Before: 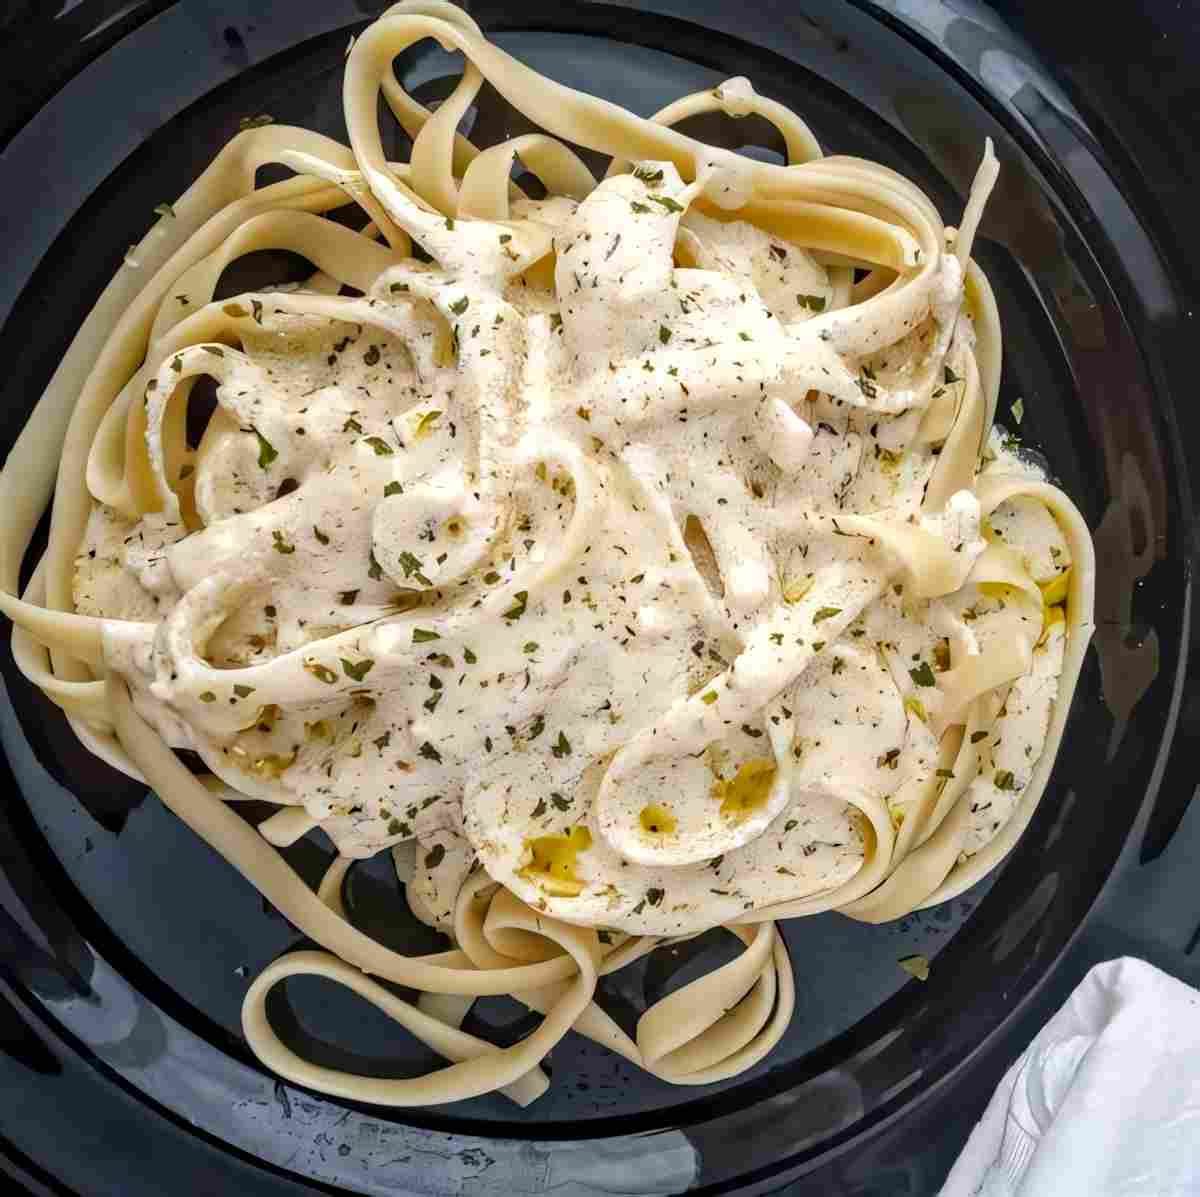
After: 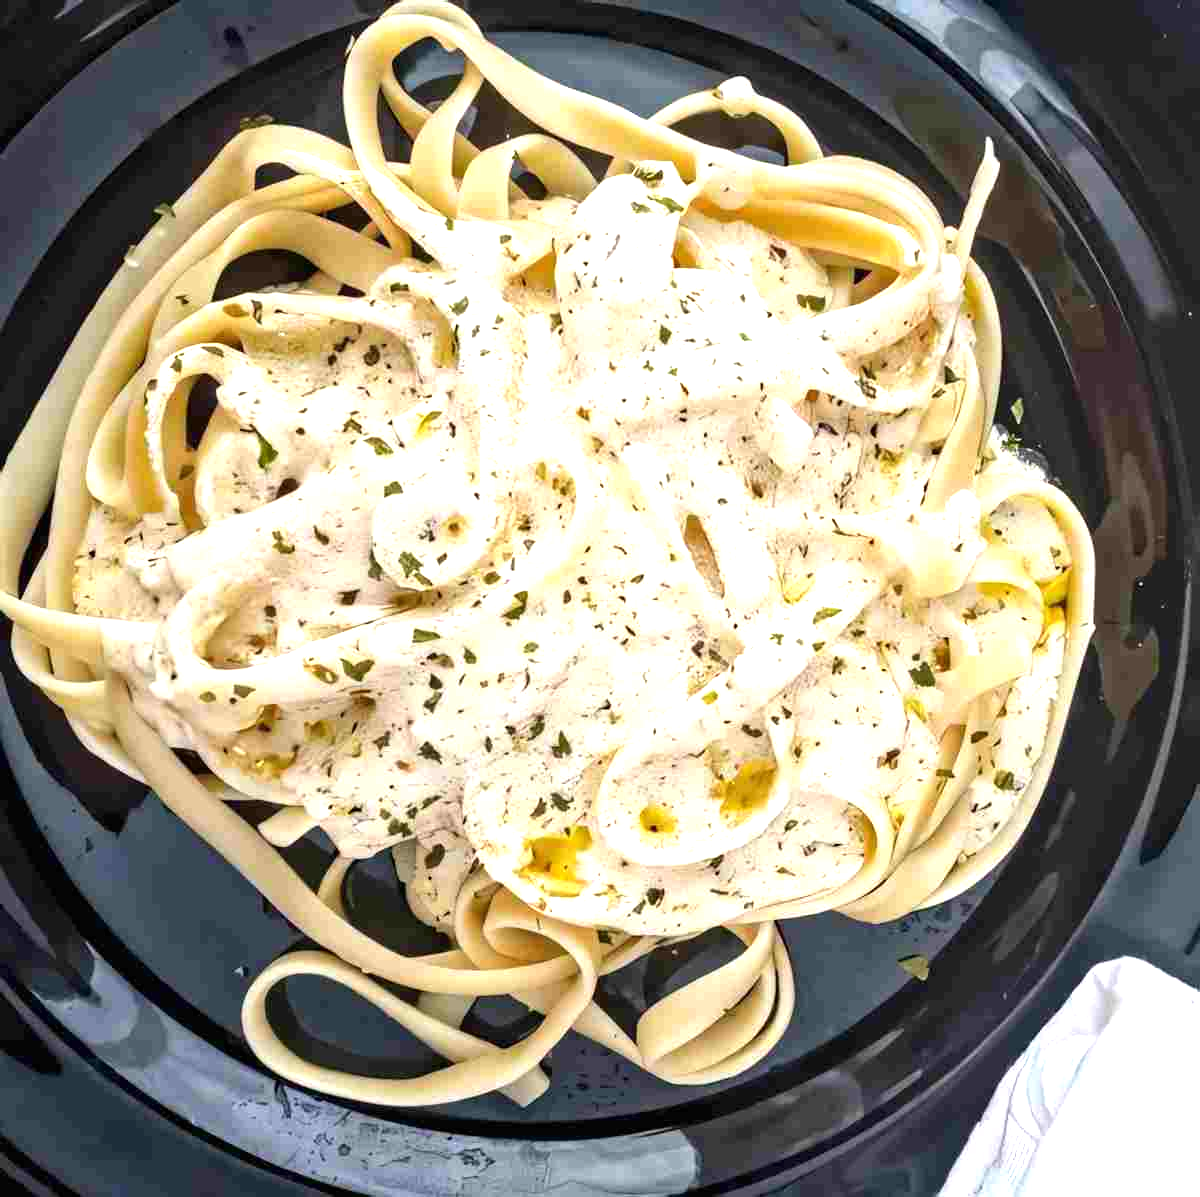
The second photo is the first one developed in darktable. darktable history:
exposure: black level correction 0, exposure 0.899 EV, compensate highlight preservation false
